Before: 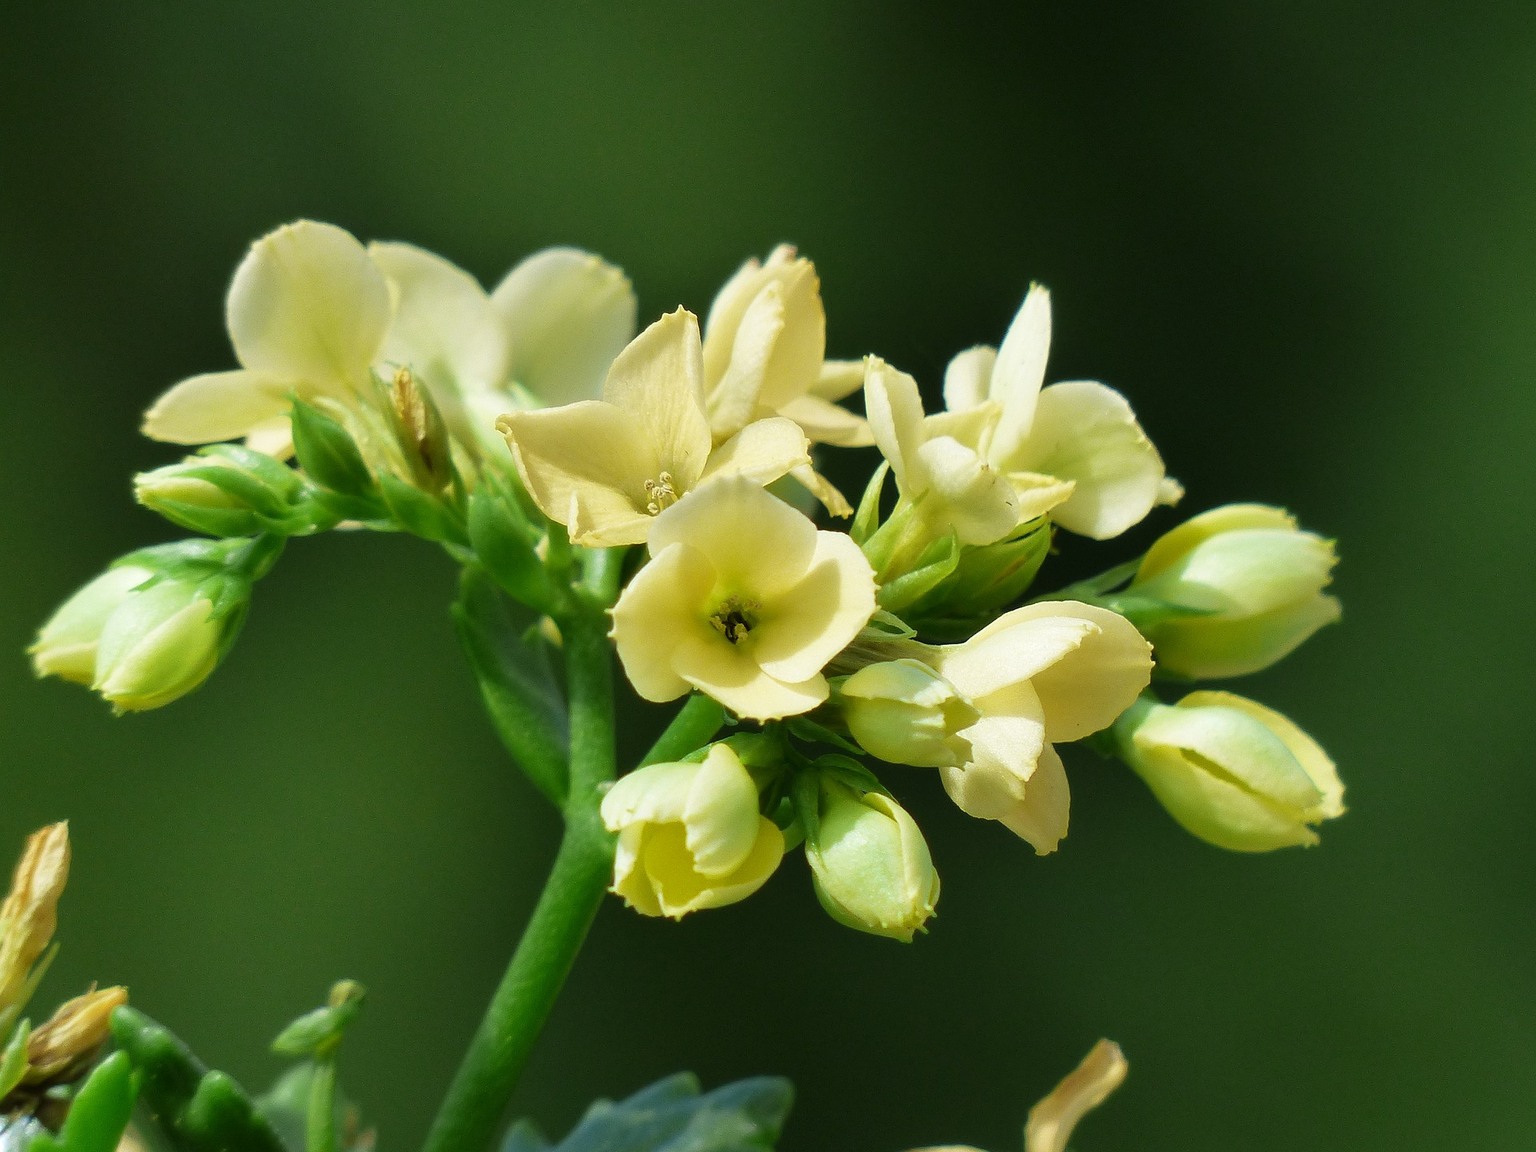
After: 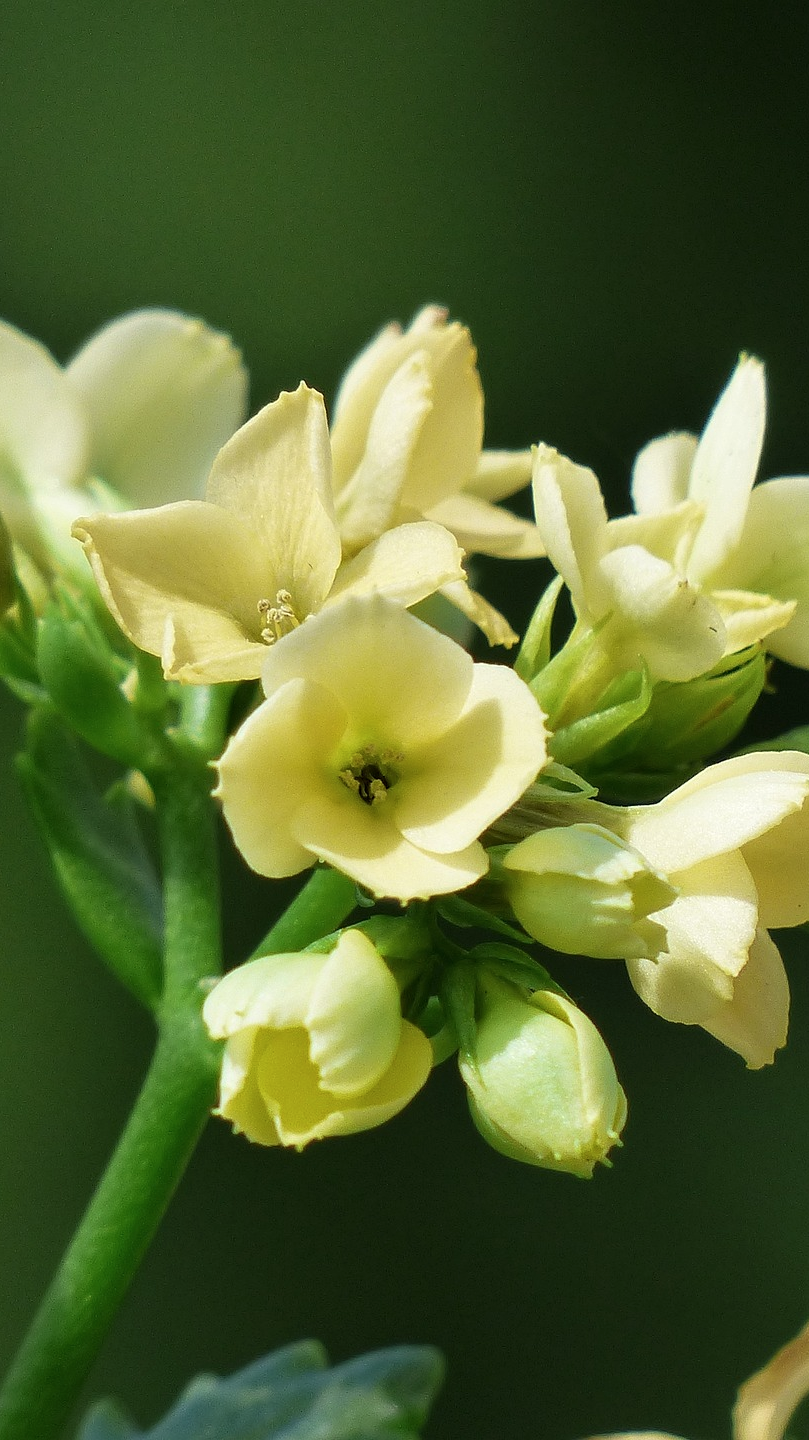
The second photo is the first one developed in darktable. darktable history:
contrast brightness saturation: saturation -0.05
contrast equalizer: octaves 7, y [[0.5, 0.502, 0.506, 0.511, 0.52, 0.537], [0.5 ×6], [0.505, 0.509, 0.518, 0.534, 0.553, 0.561], [0 ×6], [0 ×6]]
crop: left 28.583%, right 29.231%
